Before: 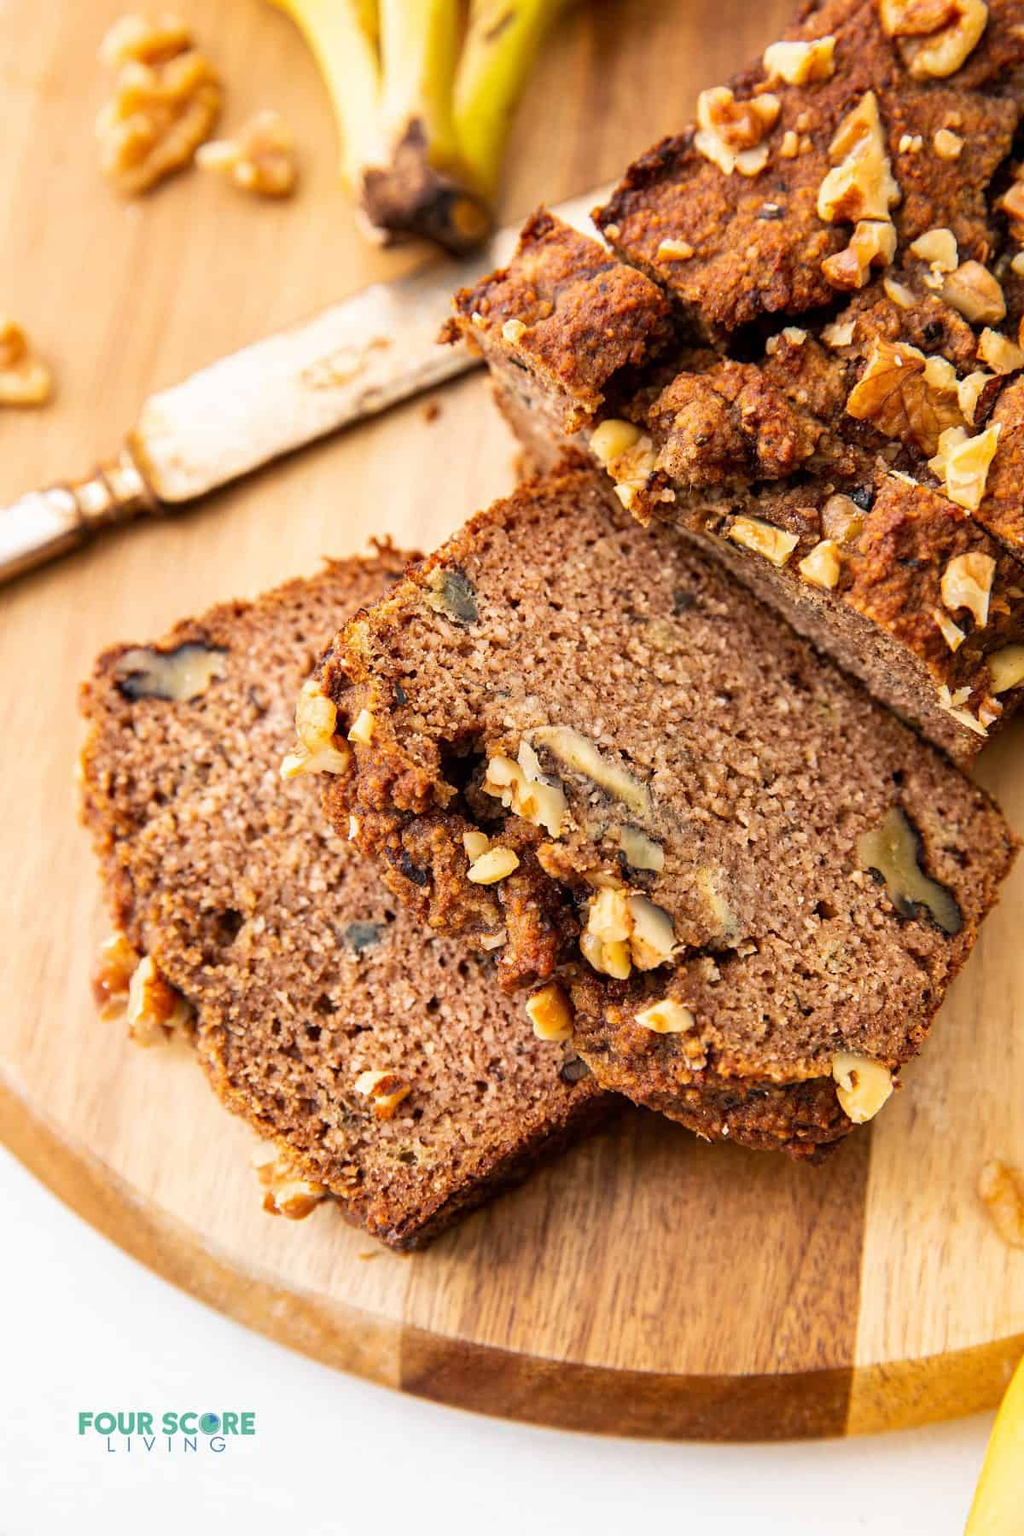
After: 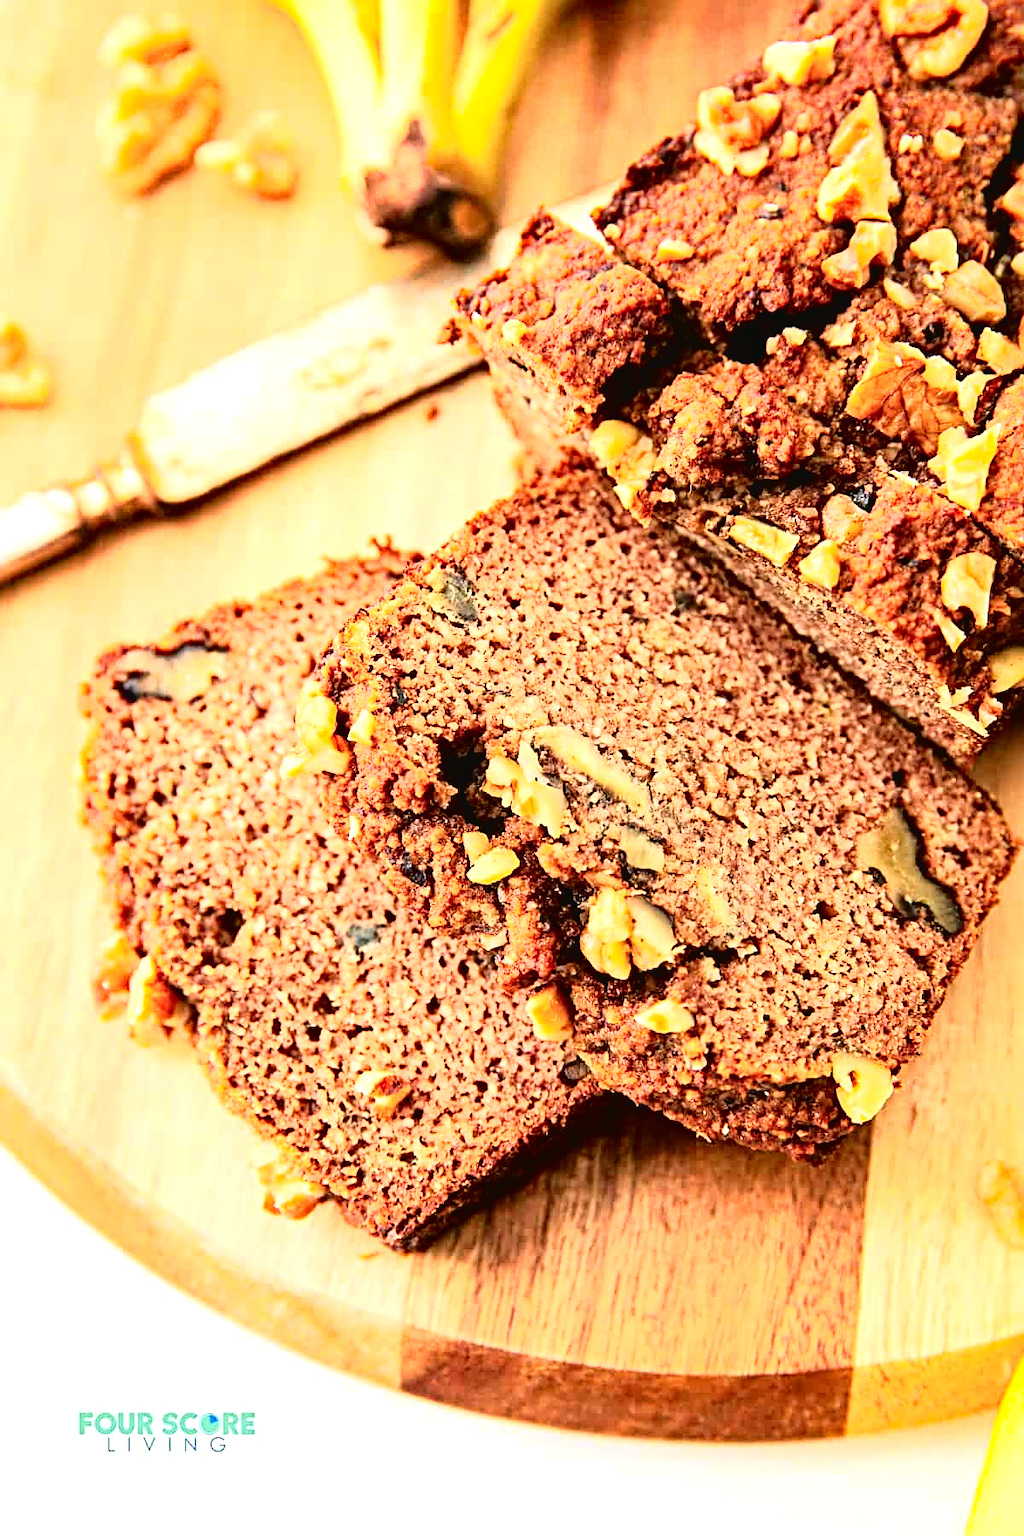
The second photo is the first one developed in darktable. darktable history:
sharpen: radius 4.895
tone equalizer: -8 EV -0.758 EV, -7 EV -0.69 EV, -6 EV -0.64 EV, -5 EV -0.419 EV, -3 EV 0.397 EV, -2 EV 0.6 EV, -1 EV 0.68 EV, +0 EV 0.746 EV
tone curve: curves: ch0 [(0.003, 0.032) (0.037, 0.037) (0.149, 0.117) (0.297, 0.318) (0.41, 0.48) (0.541, 0.649) (0.722, 0.857) (0.875, 0.946) (1, 0.98)]; ch1 [(0, 0) (0.305, 0.325) (0.453, 0.437) (0.482, 0.474) (0.501, 0.498) (0.506, 0.503) (0.559, 0.576) (0.6, 0.635) (0.656, 0.707) (1, 1)]; ch2 [(0, 0) (0.323, 0.277) (0.408, 0.399) (0.45, 0.48) (0.499, 0.502) (0.515, 0.532) (0.573, 0.602) (0.653, 0.675) (0.75, 0.756) (1, 1)], color space Lab, independent channels, preserve colors none
haze removal: strength 0.29, distance 0.245, compatibility mode true, adaptive false
